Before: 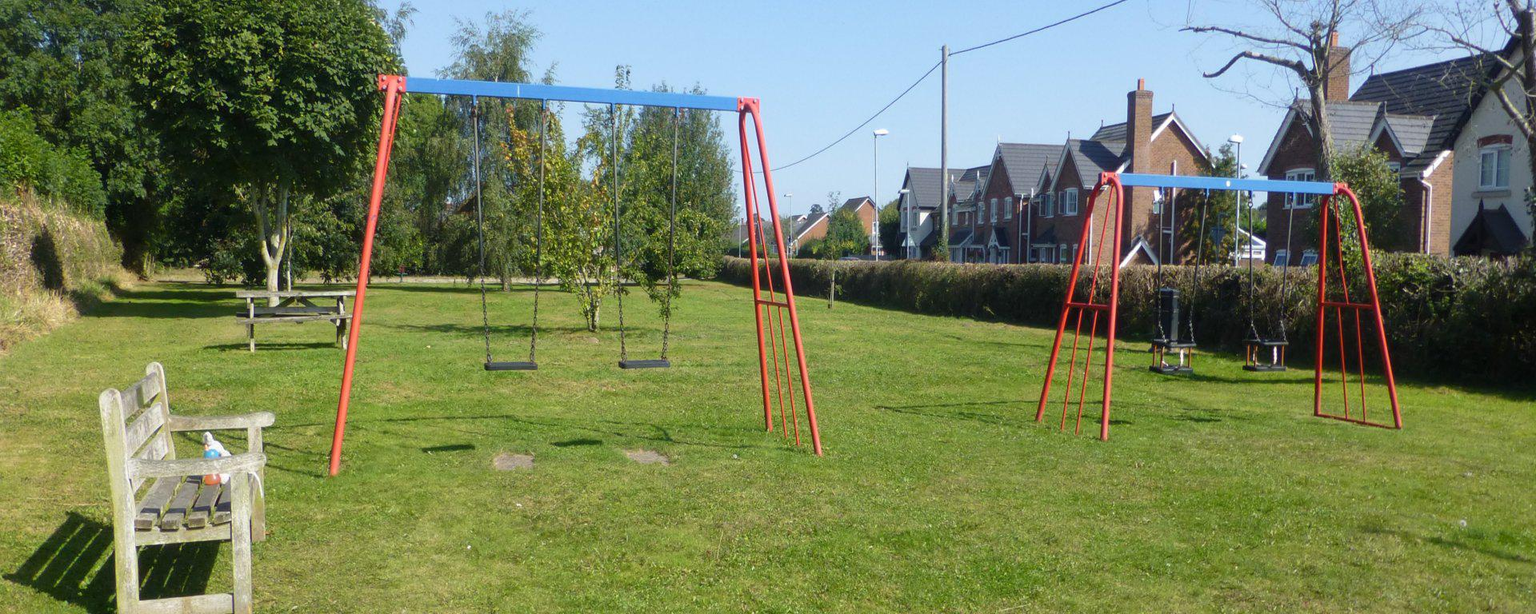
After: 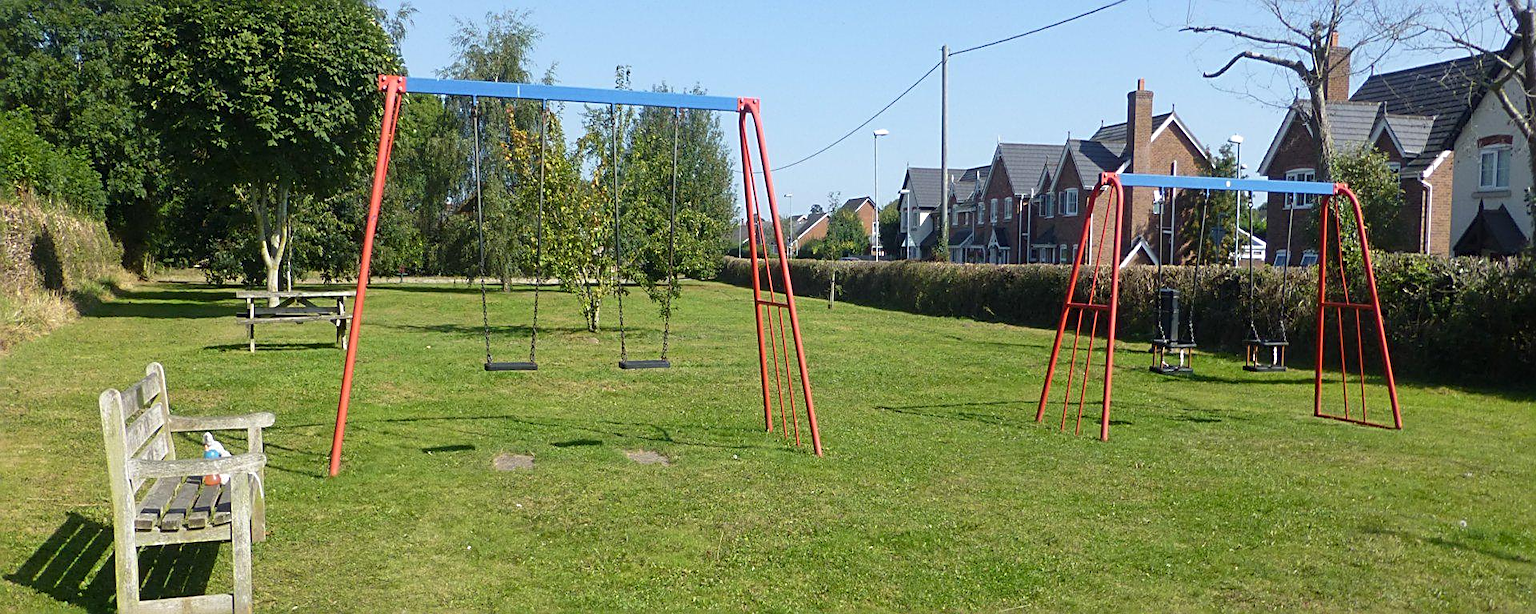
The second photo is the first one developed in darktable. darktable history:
sharpen: radius 2.557, amount 0.648
